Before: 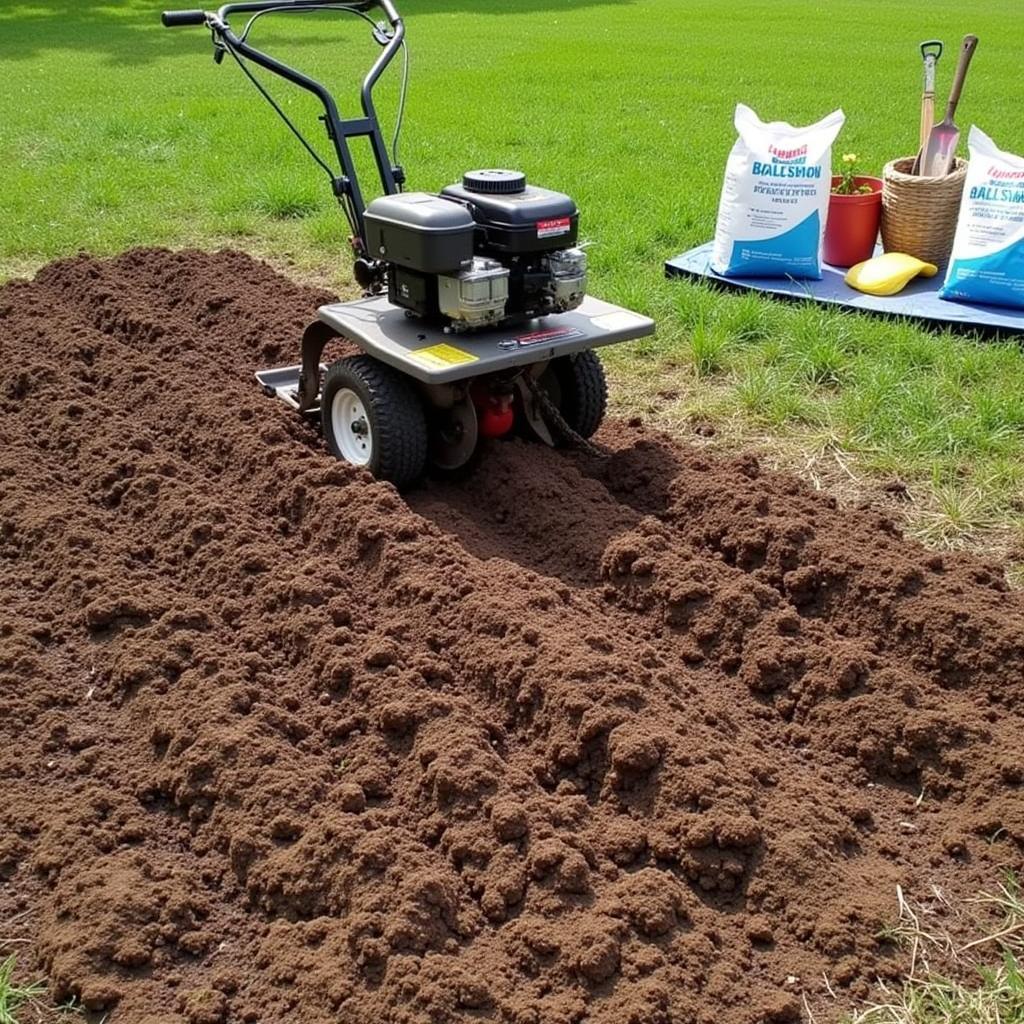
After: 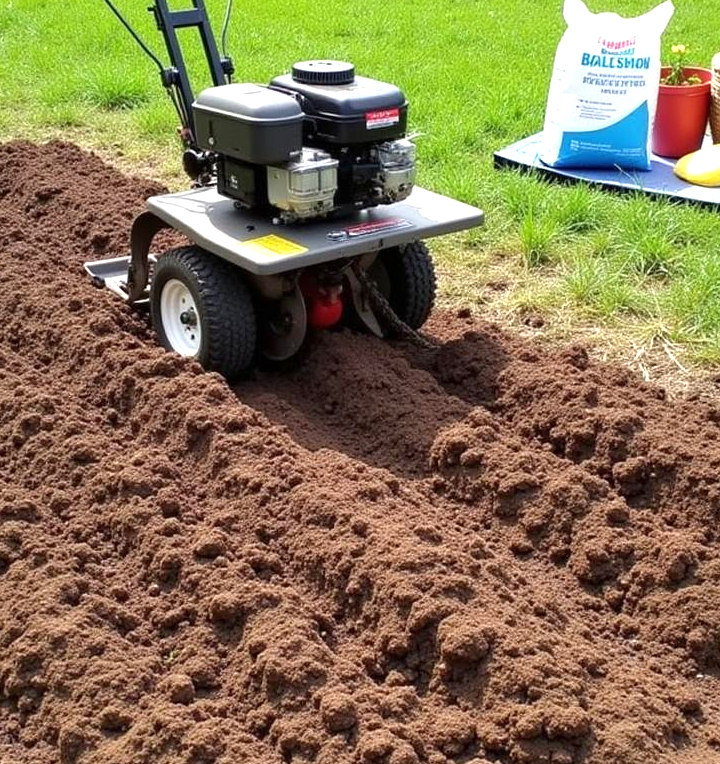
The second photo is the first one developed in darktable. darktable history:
exposure: exposure 0.61 EV, compensate highlight preservation false
crop and rotate: left 16.734%, top 10.723%, right 12.886%, bottom 14.629%
